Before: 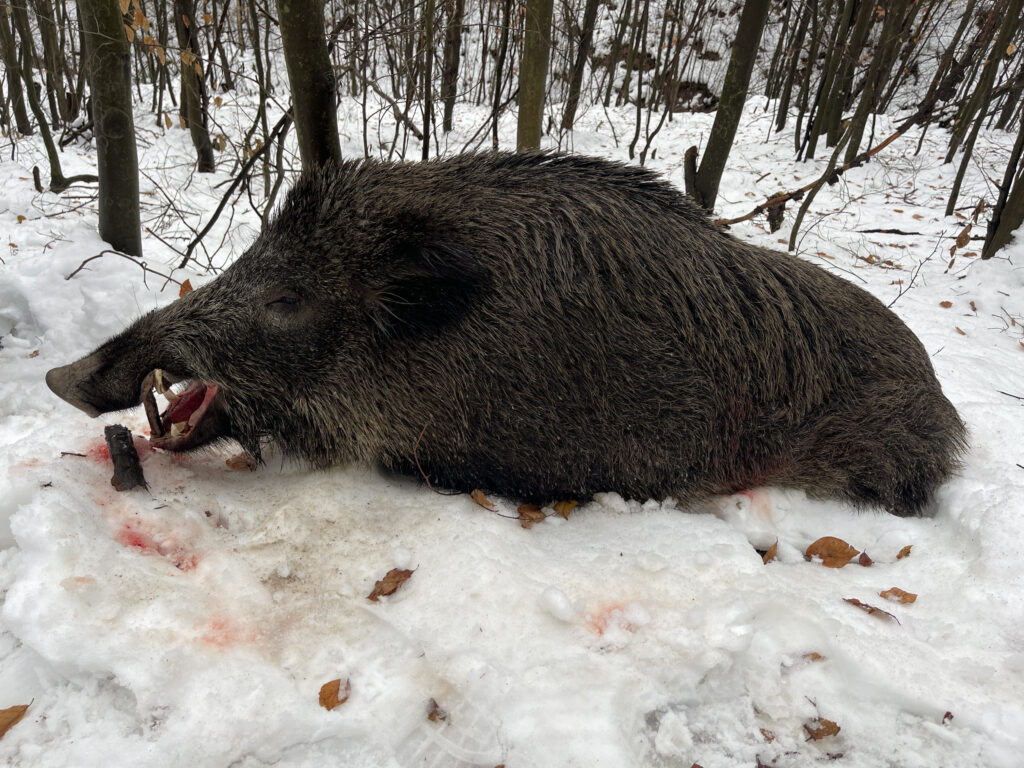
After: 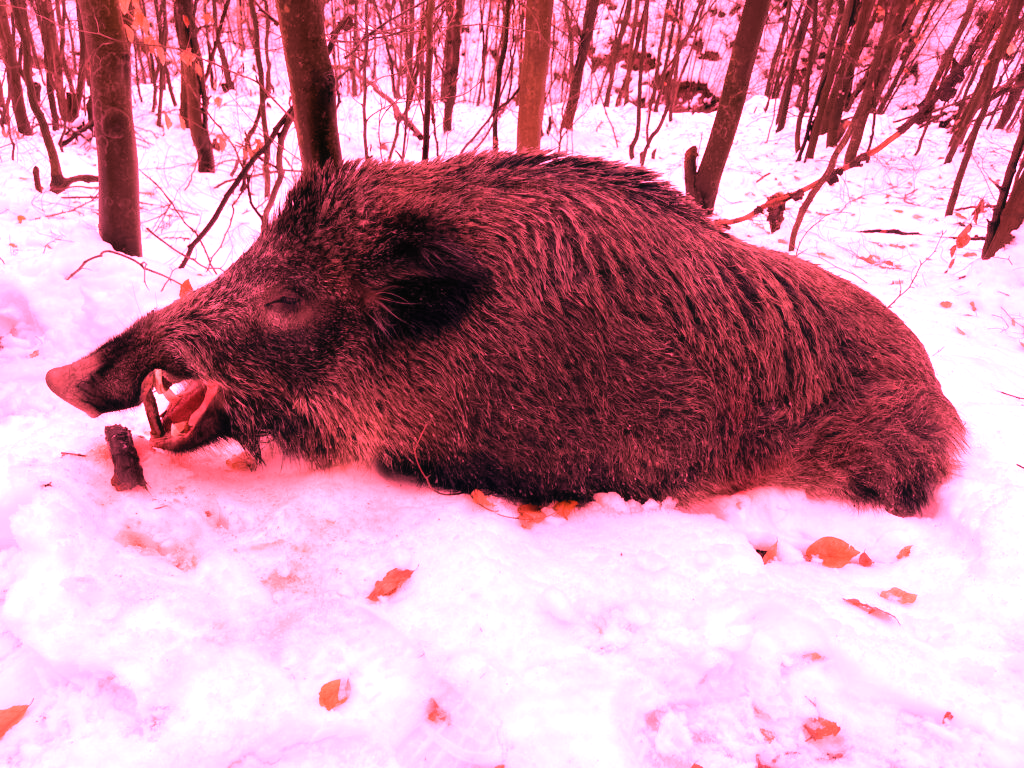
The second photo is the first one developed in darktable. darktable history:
contrast equalizer: octaves 7, y [[0.502, 0.505, 0.512, 0.529, 0.564, 0.588], [0.5 ×6], [0.502, 0.505, 0.512, 0.529, 0.564, 0.588], [0, 0.001, 0.001, 0.004, 0.008, 0.011], [0, 0.001, 0.001, 0.004, 0.008, 0.011]], mix -1
raw chromatic aberrations: on, module defaults
denoise (profiled): strength 1.2, preserve shadows 1.8, a [-1, 0, 0], y [[0.5 ×7] ×4, [0 ×7], [0.5 ×7]], compensate highlight preservation false
color calibration: illuminant F (fluorescent), F source F9 (Cool White Deluxe 4150 K) – high CRI, x 0.374, y 0.373, temperature 4158.34 K
white balance: red 2.9, blue 1.358
